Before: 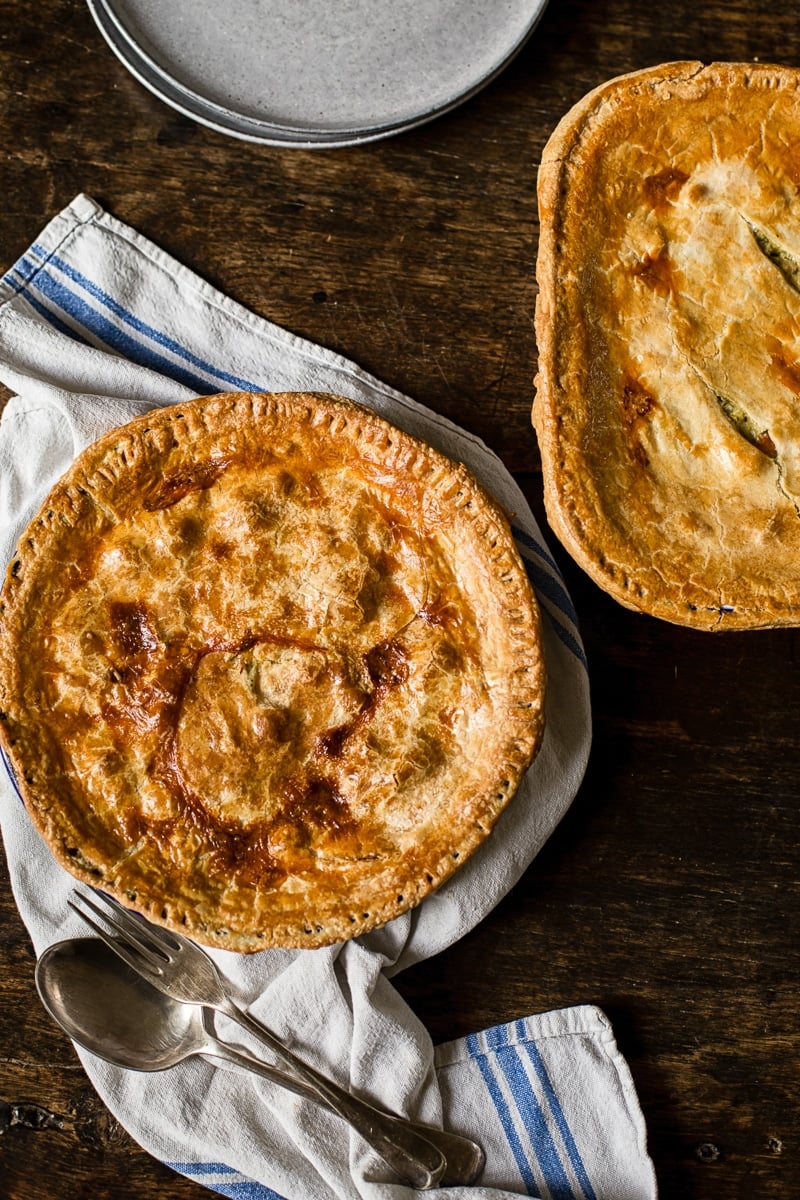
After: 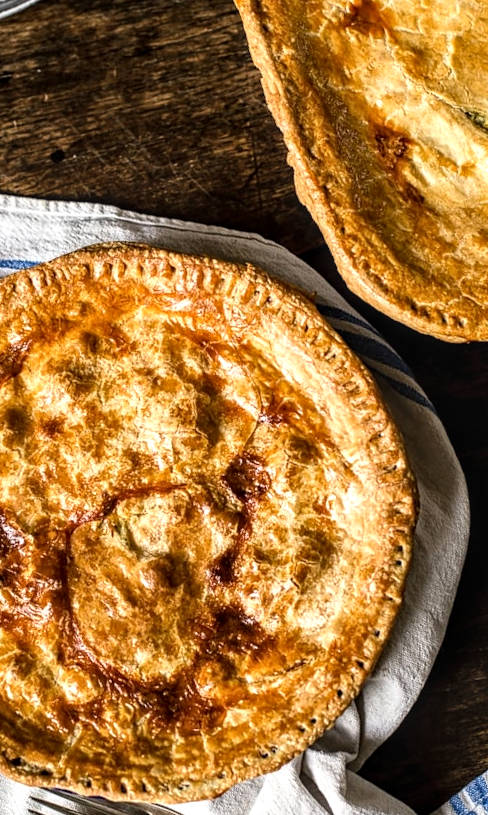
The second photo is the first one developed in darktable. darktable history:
crop and rotate: angle 20.09°, left 7%, right 4.143%, bottom 1.127%
tone equalizer: -8 EV -0.393 EV, -7 EV -0.411 EV, -6 EV -0.318 EV, -5 EV -0.252 EV, -3 EV 0.189 EV, -2 EV 0.32 EV, -1 EV 0.407 EV, +0 EV 0.392 EV
local contrast: detail 130%
